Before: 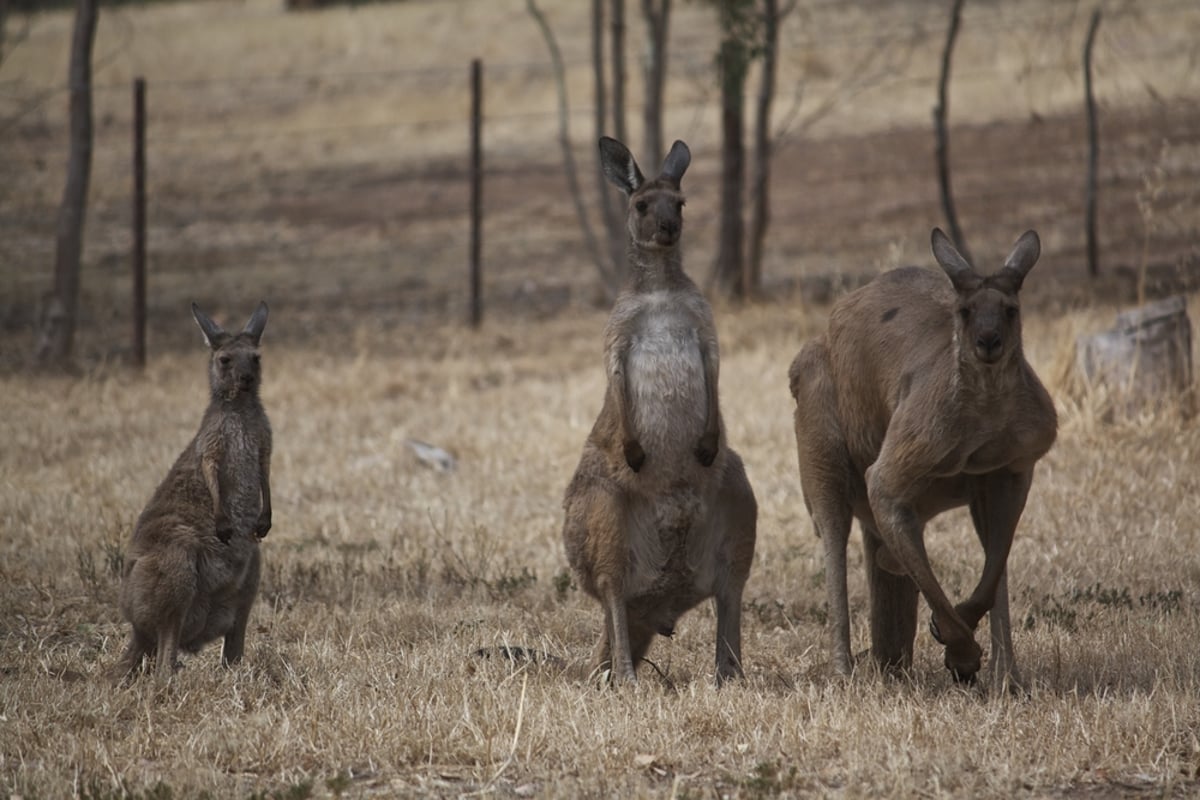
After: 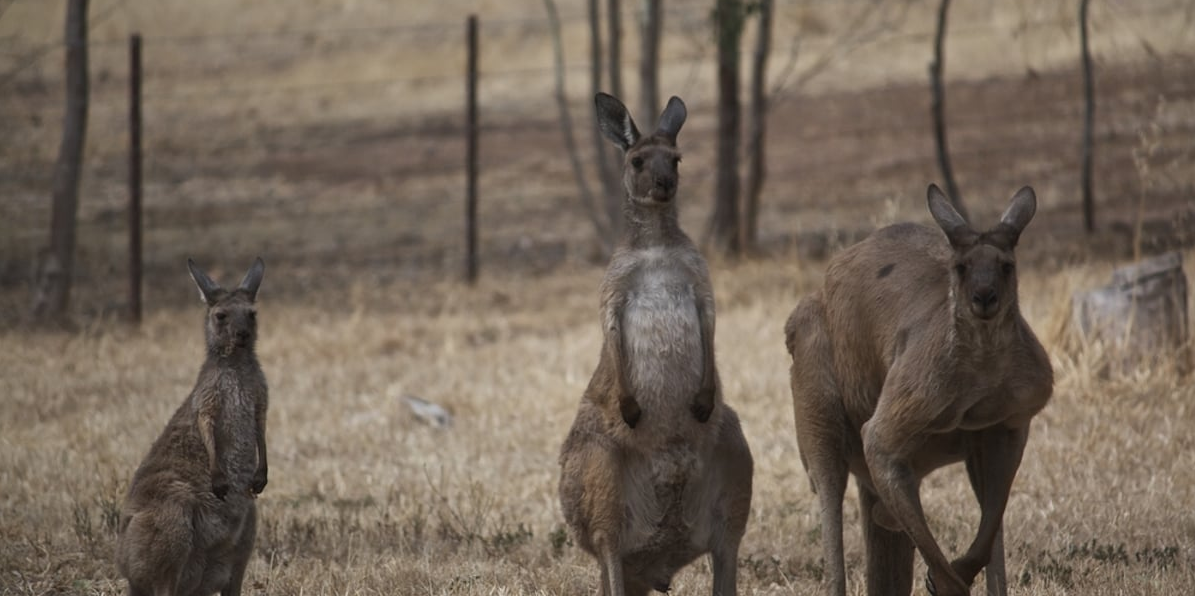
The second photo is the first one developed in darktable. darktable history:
crop: left 0.355%, top 5.532%, bottom 19.892%
